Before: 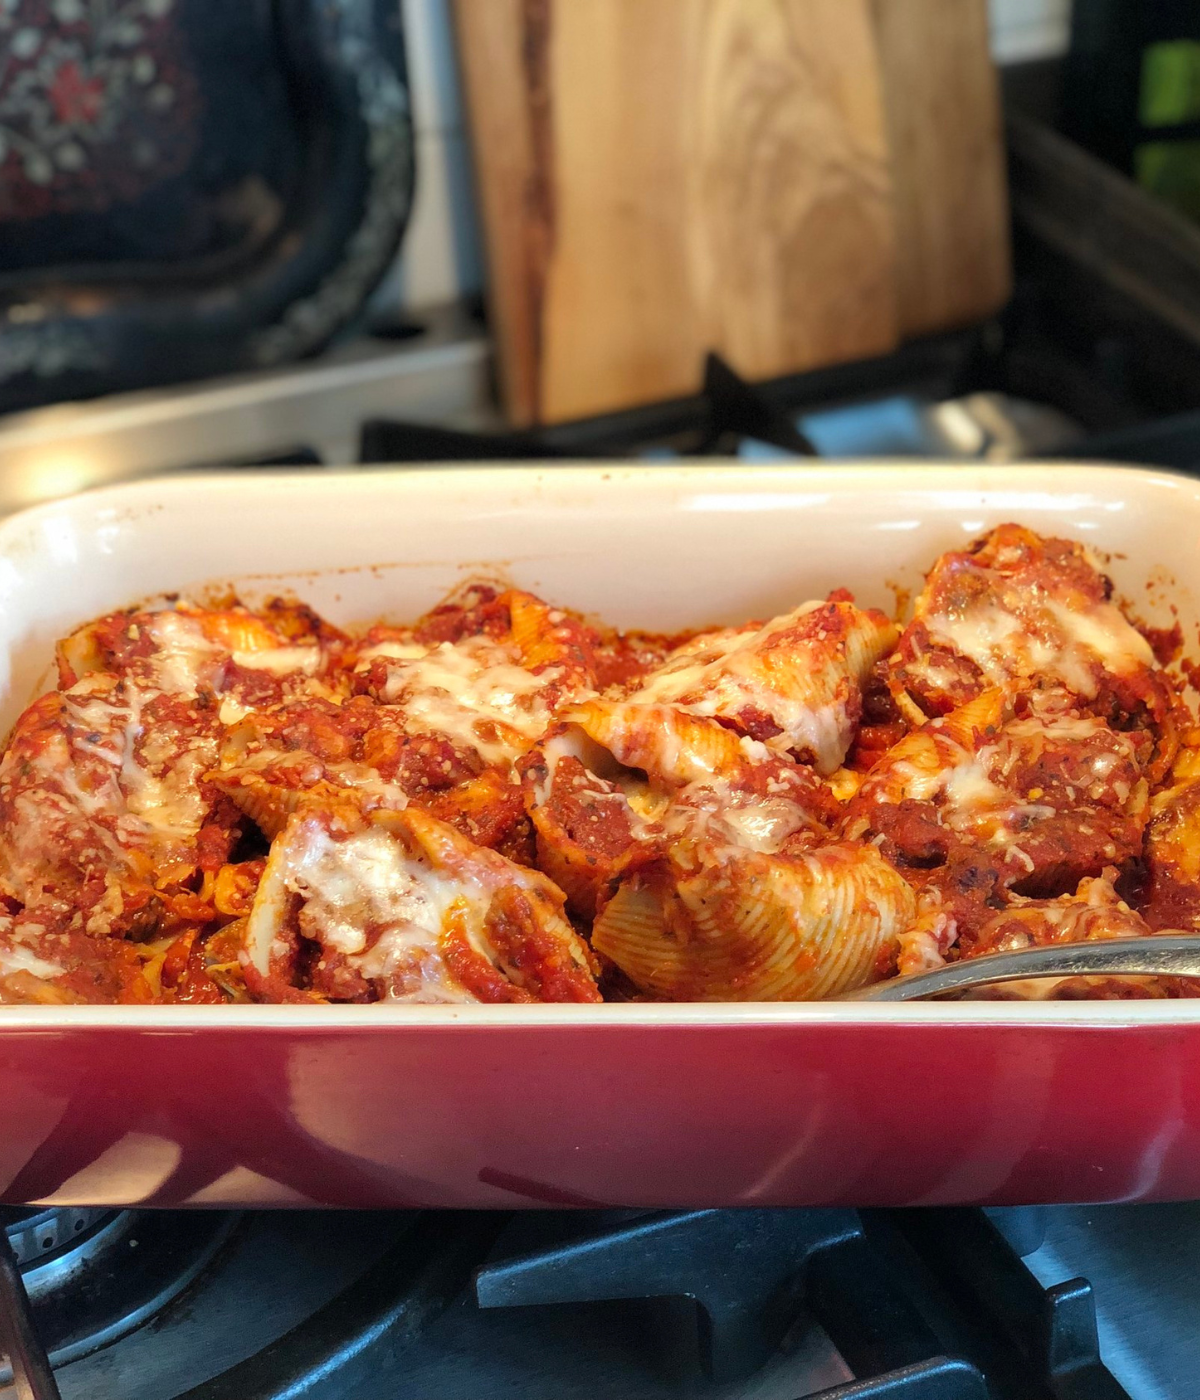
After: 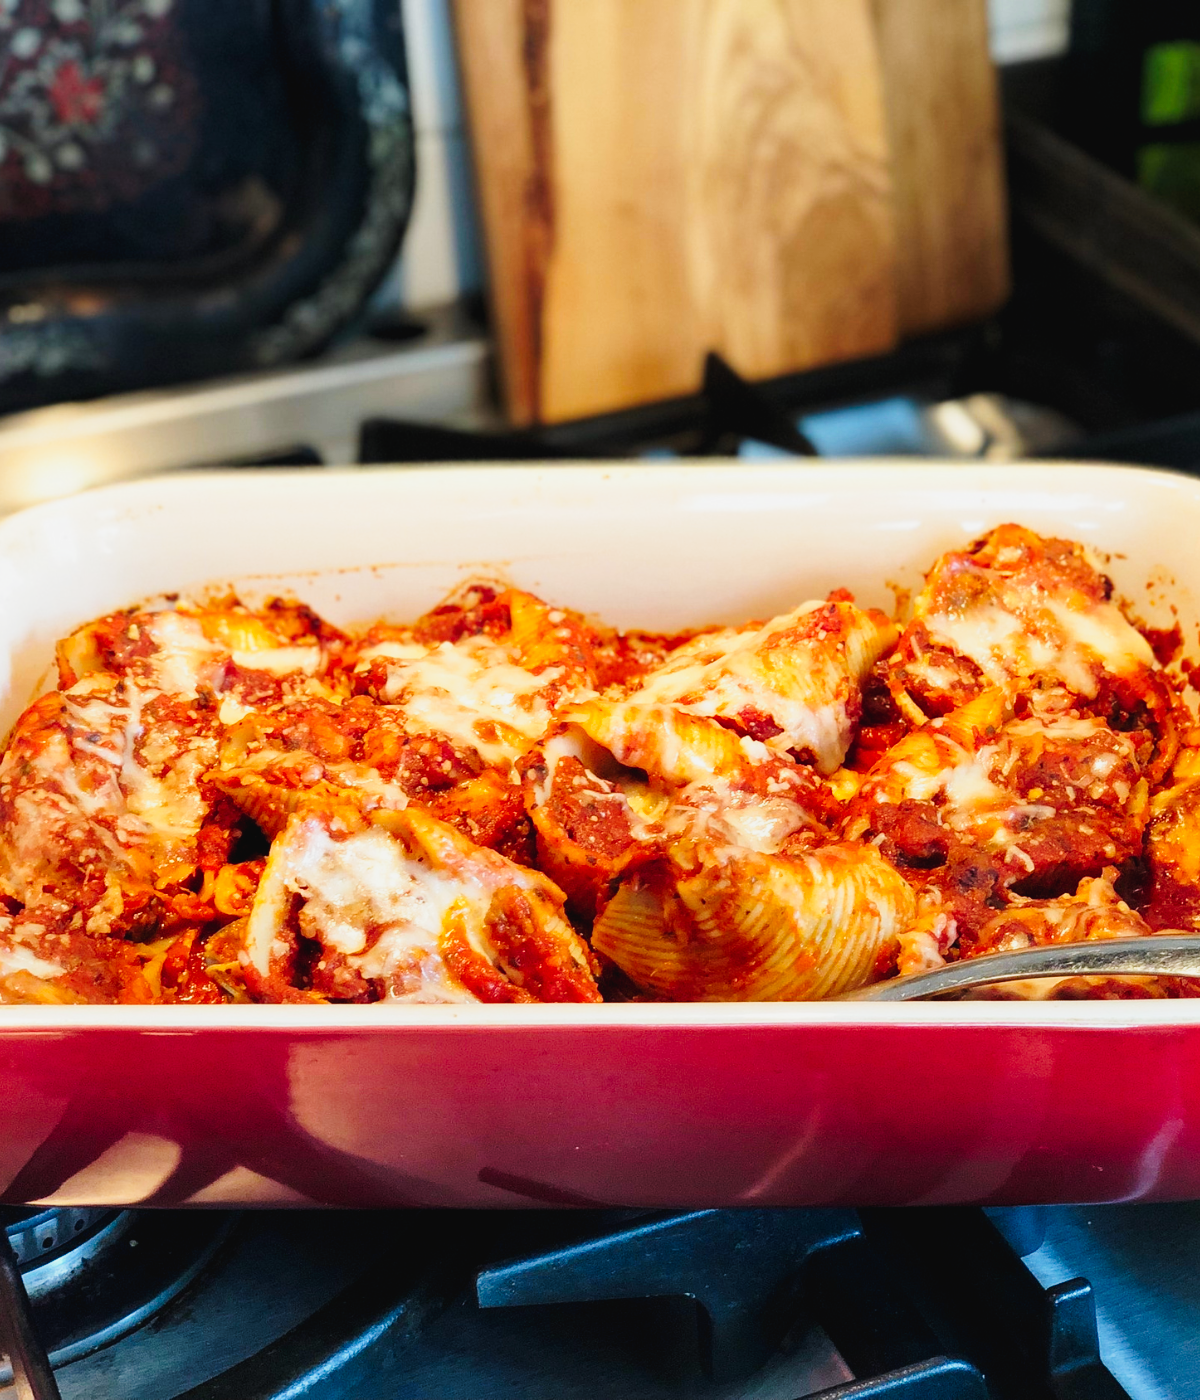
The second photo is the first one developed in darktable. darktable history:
tone curve: curves: ch0 [(0, 0.026) (0.058, 0.036) (0.246, 0.214) (0.437, 0.498) (0.55, 0.644) (0.657, 0.767) (0.822, 0.9) (1, 0.961)]; ch1 [(0, 0) (0.346, 0.307) (0.408, 0.369) (0.453, 0.457) (0.476, 0.489) (0.502, 0.498) (0.521, 0.515) (0.537, 0.531) (0.612, 0.641) (0.676, 0.728) (1, 1)]; ch2 [(0, 0) (0.346, 0.34) (0.434, 0.46) (0.485, 0.494) (0.5, 0.494) (0.511, 0.508) (0.537, 0.564) (0.579, 0.599) (0.663, 0.67) (1, 1)], preserve colors none
